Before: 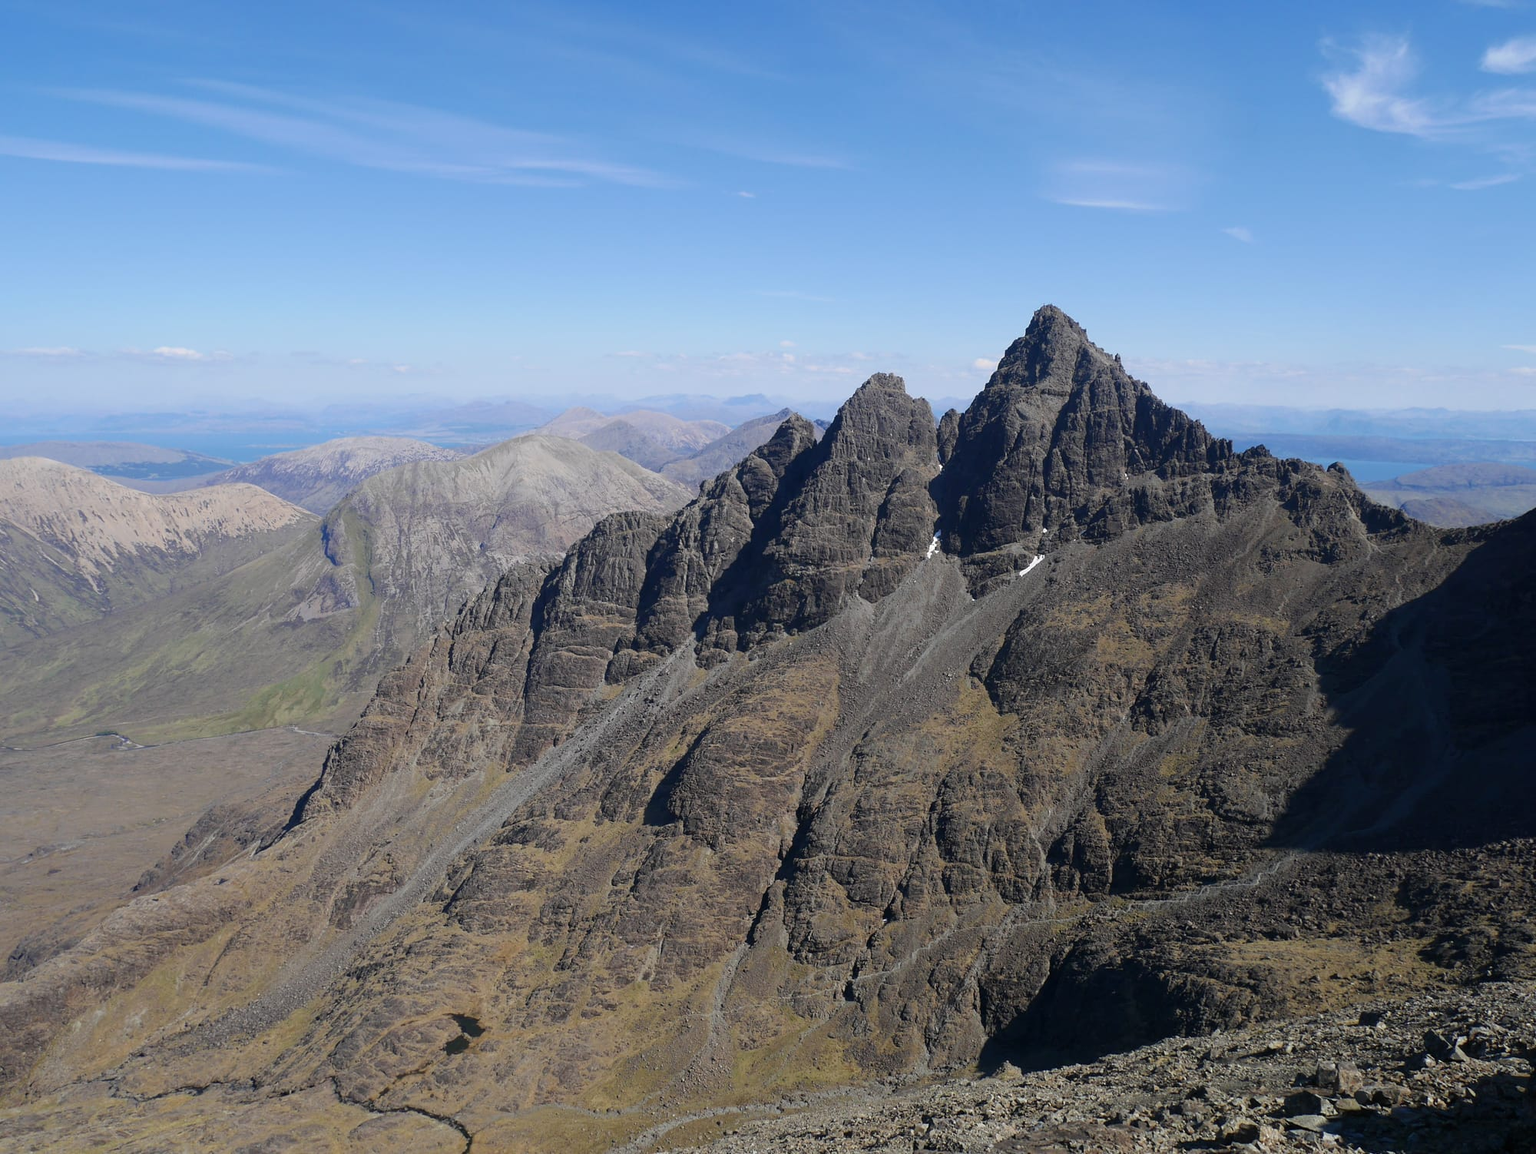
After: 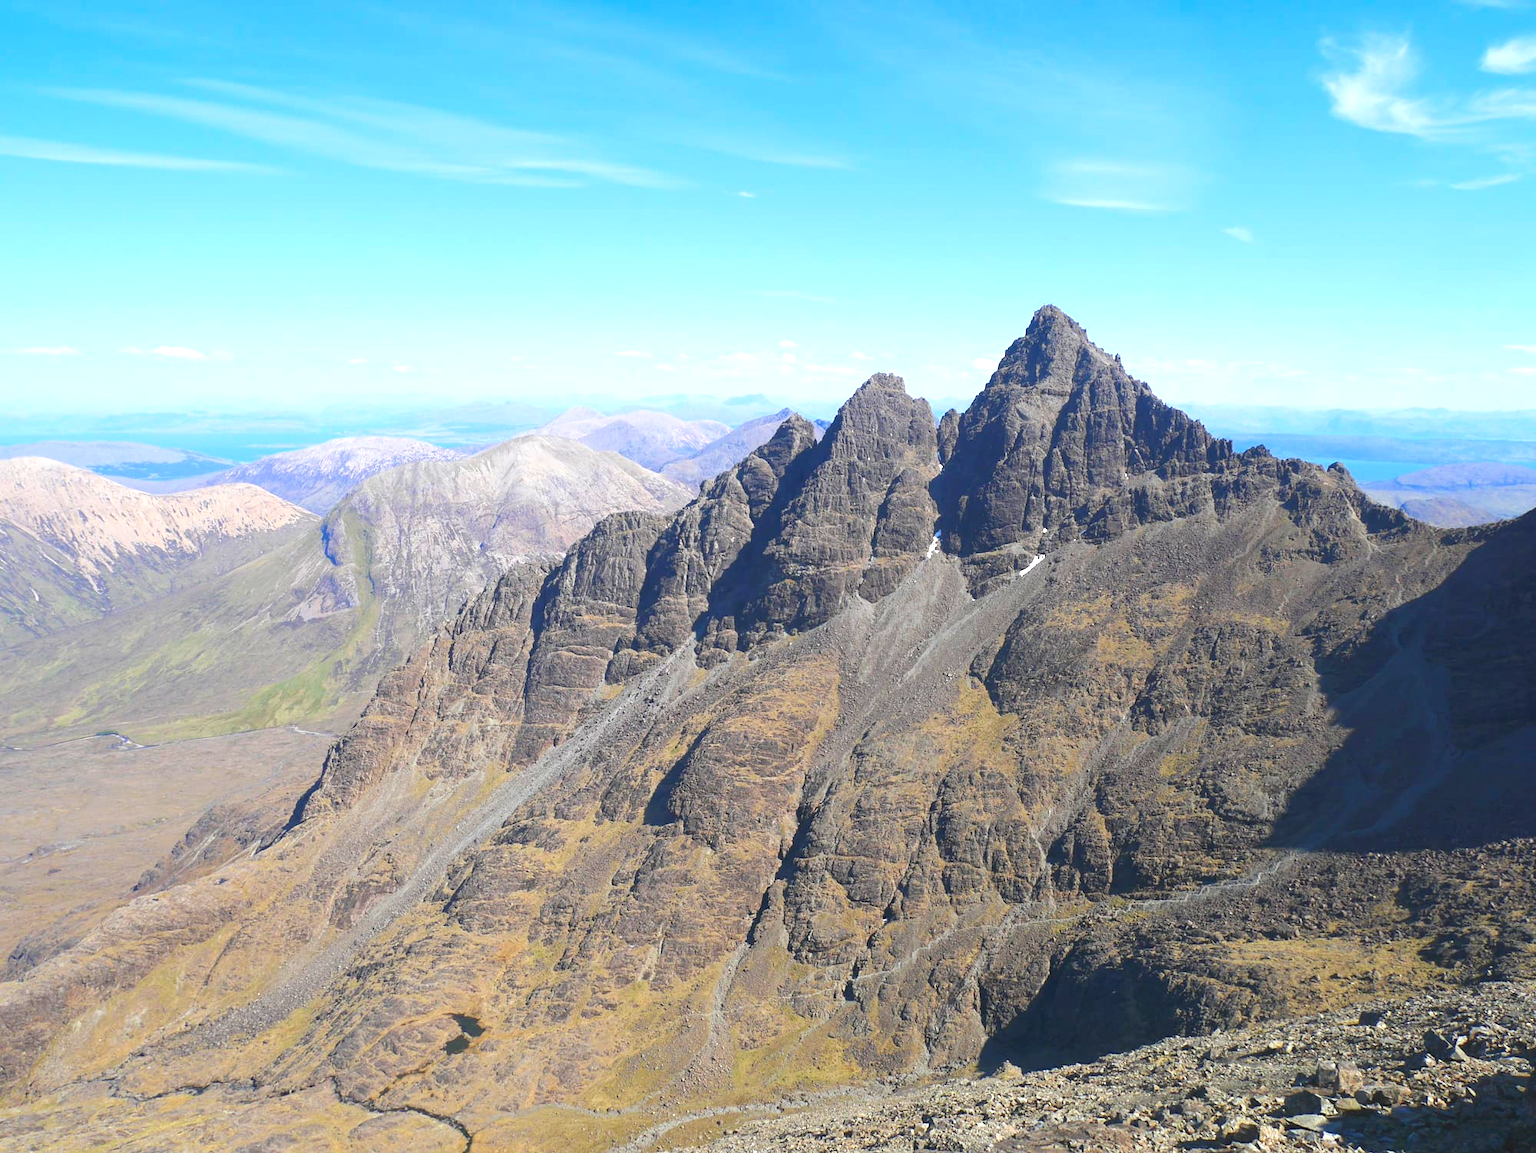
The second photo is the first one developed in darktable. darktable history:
exposure: black level correction 0, exposure 1.379 EV, compensate exposure bias true, compensate highlight preservation false
contrast brightness saturation: contrast -0.19, saturation 0.19
